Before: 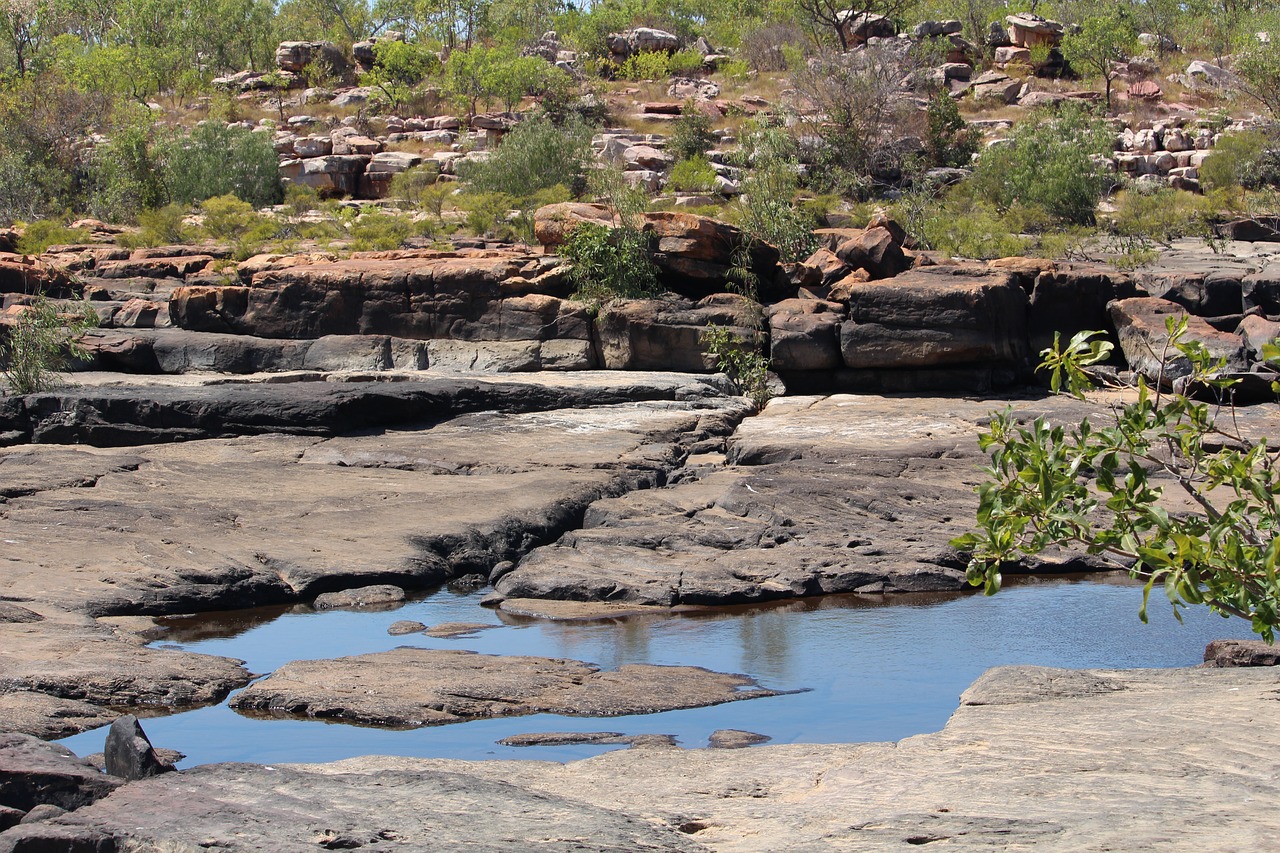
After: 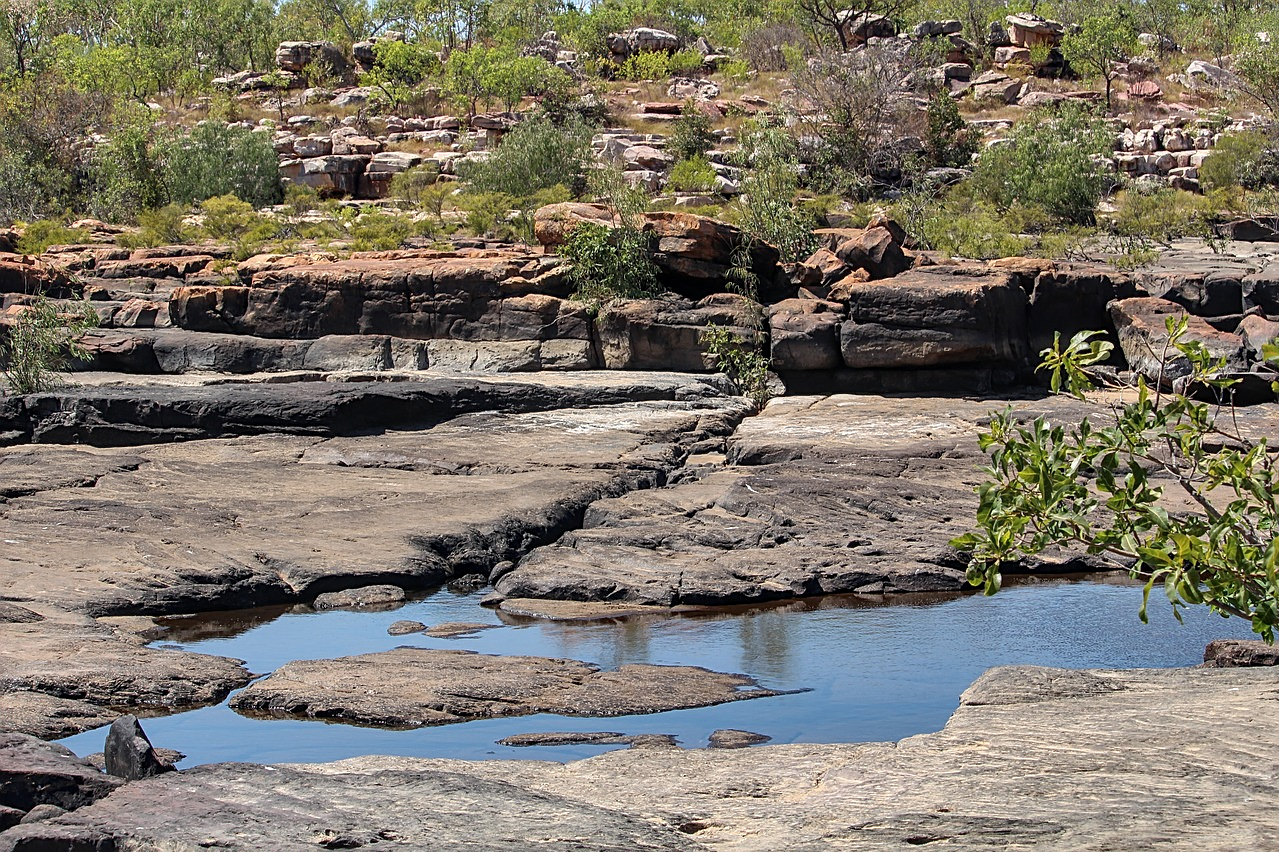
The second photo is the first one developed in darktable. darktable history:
local contrast: on, module defaults
sharpen: on, module defaults
shadows and highlights: radius 108.52, shadows 44.07, highlights -67.8, low approximation 0.01, soften with gaussian
